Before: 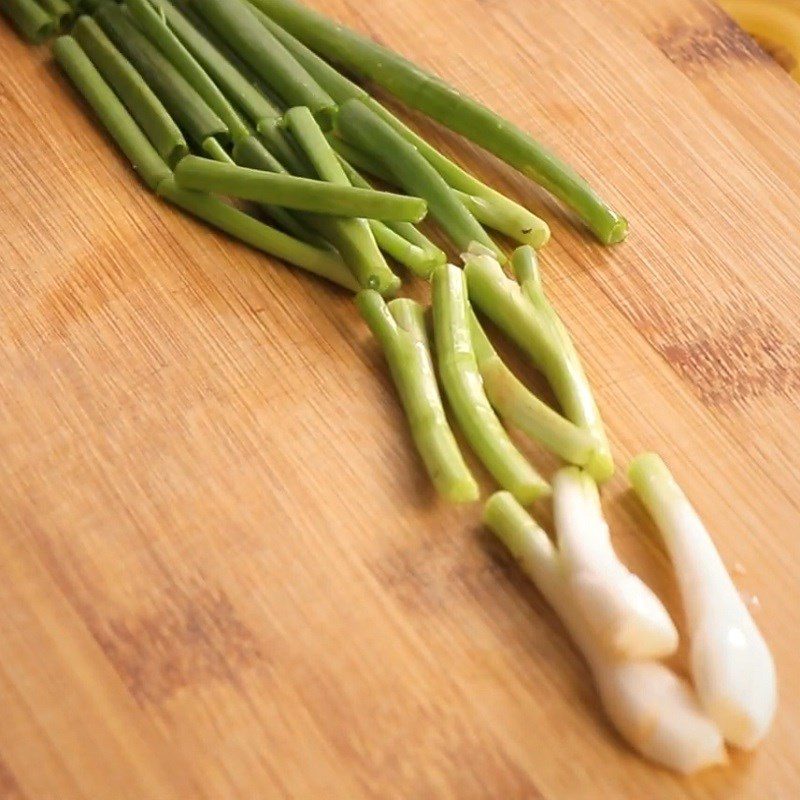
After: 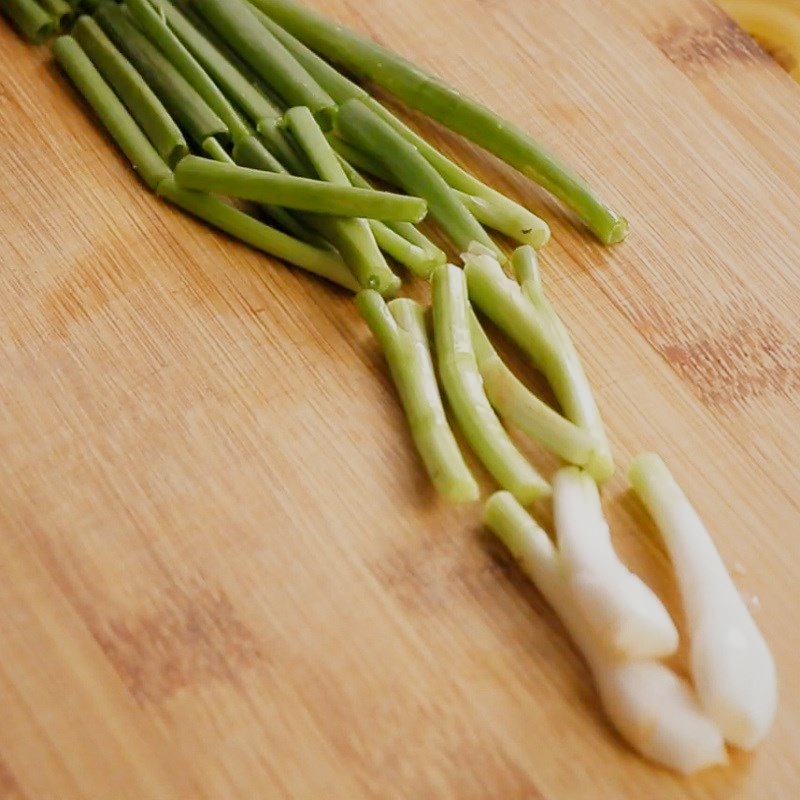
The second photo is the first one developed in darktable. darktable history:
filmic rgb: black relative exposure -7.99 EV, white relative exposure 4.02 EV, hardness 4.1, add noise in highlights 0, preserve chrominance no, color science v4 (2020)
